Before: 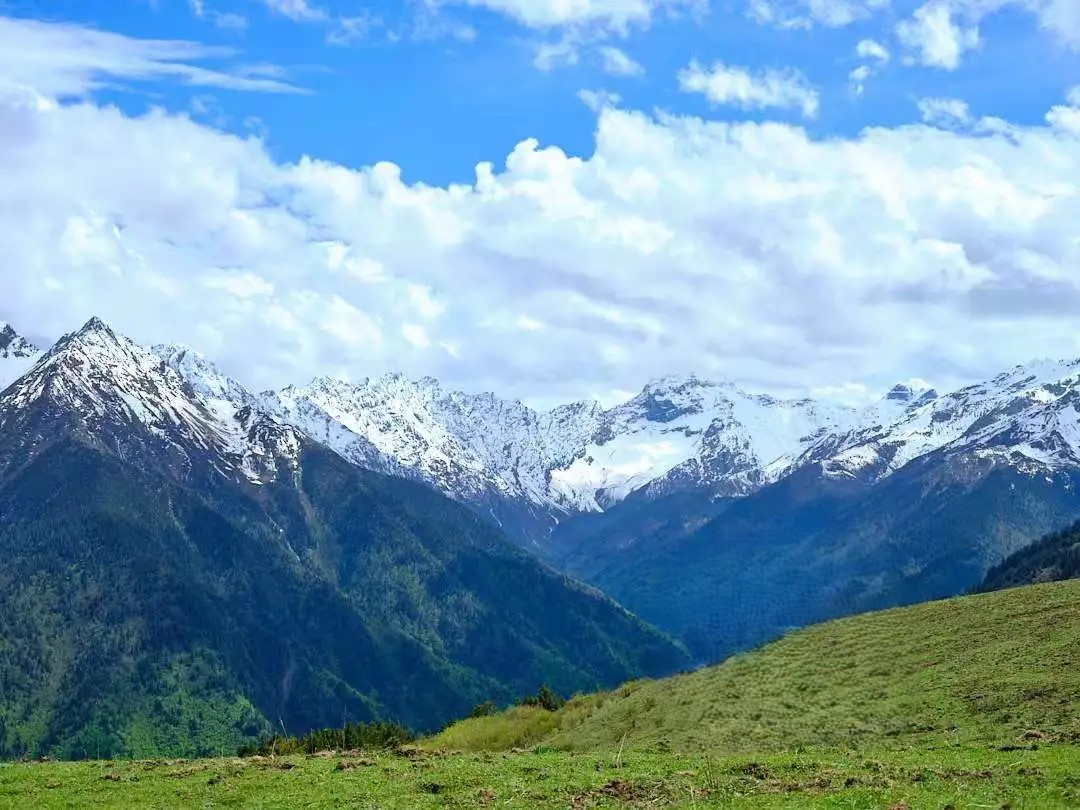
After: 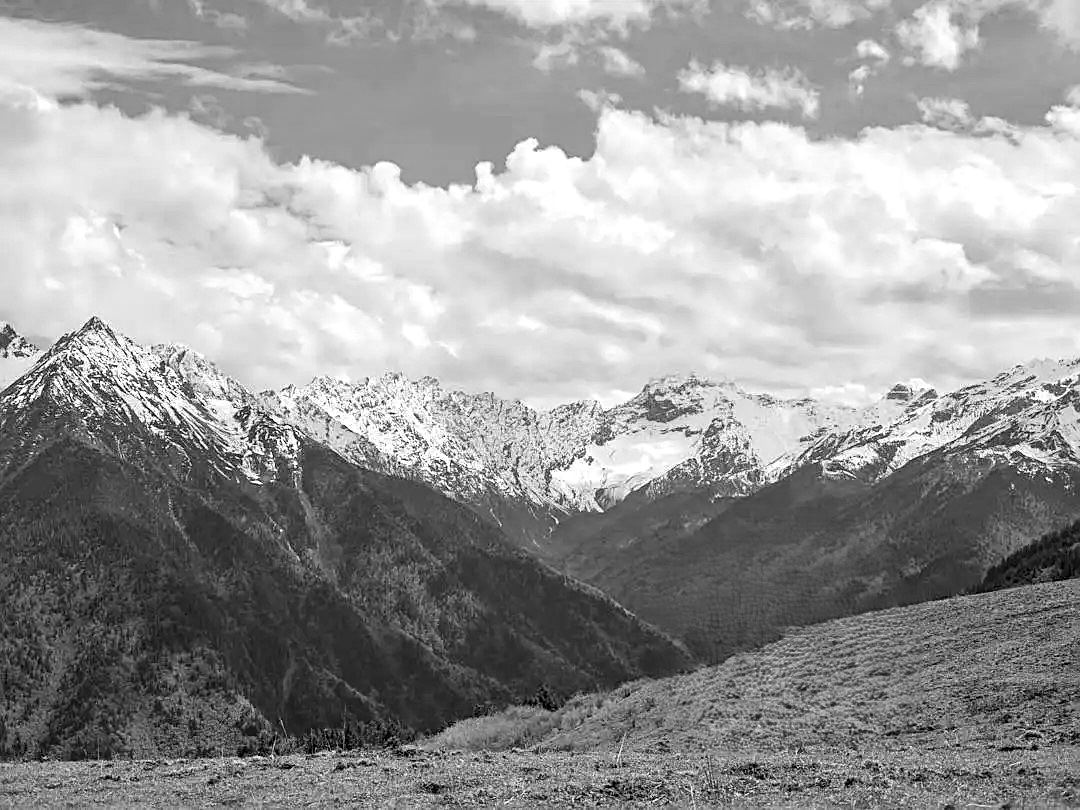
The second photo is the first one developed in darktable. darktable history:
monochrome: on, module defaults
local contrast: detail 130%
color zones: curves: ch0 [(0.224, 0.526) (0.75, 0.5)]; ch1 [(0.055, 0.526) (0.224, 0.761) (0.377, 0.526) (0.75, 0.5)]
sharpen: on, module defaults
